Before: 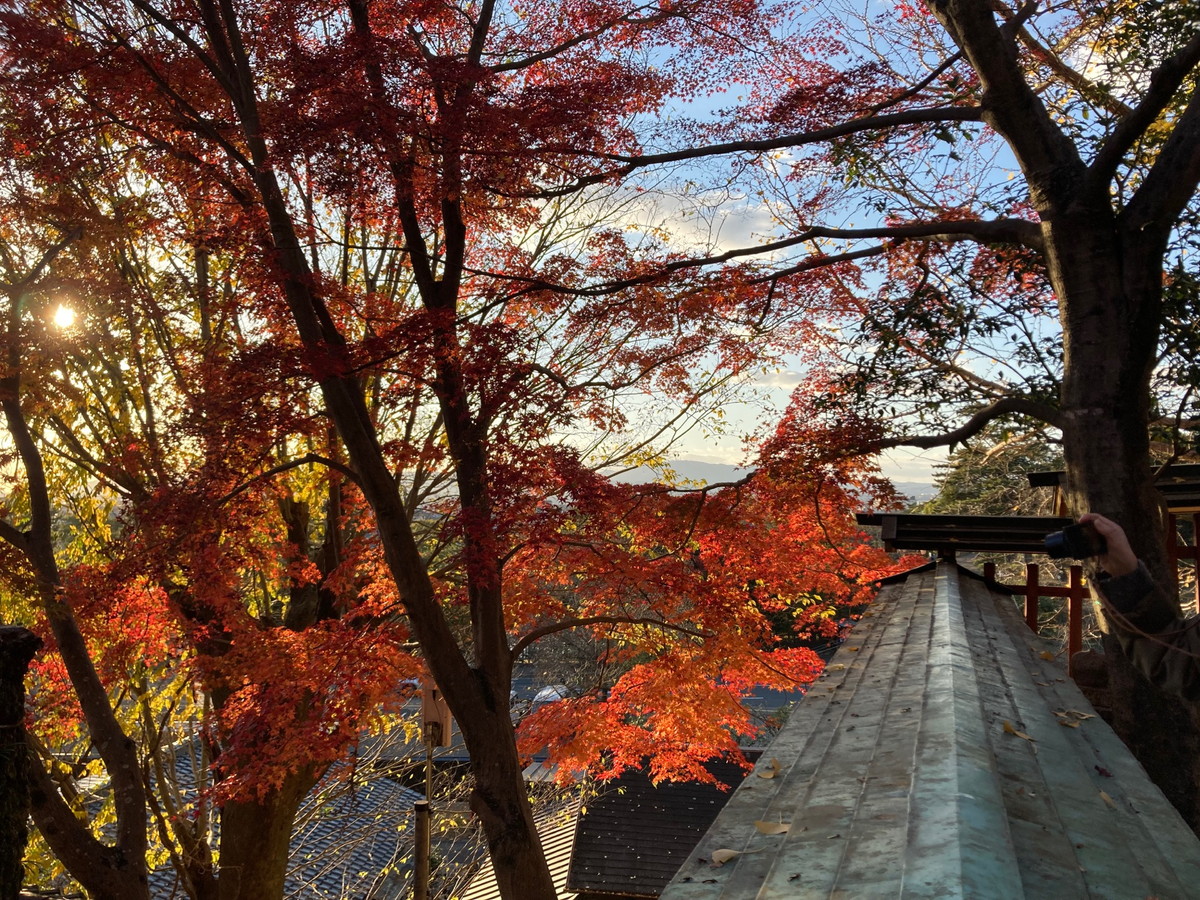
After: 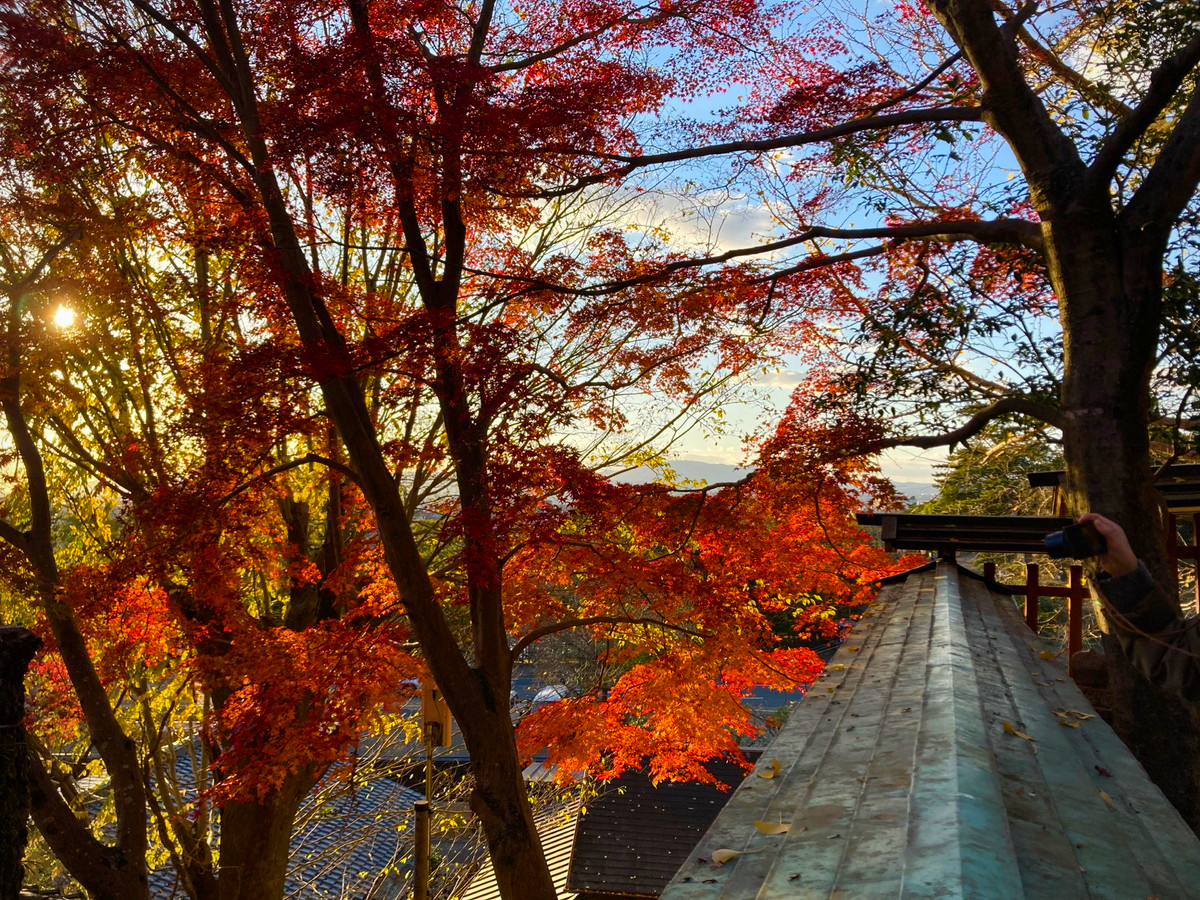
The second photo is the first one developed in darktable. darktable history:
color balance rgb: linear chroma grading › shadows 31.845%, linear chroma grading › global chroma -2.162%, linear chroma grading › mid-tones 3.734%, perceptual saturation grading › global saturation 30.078%, global vibrance 20%
vignetting: brightness -0.183, saturation -0.298, center (-0.033, -0.044)
